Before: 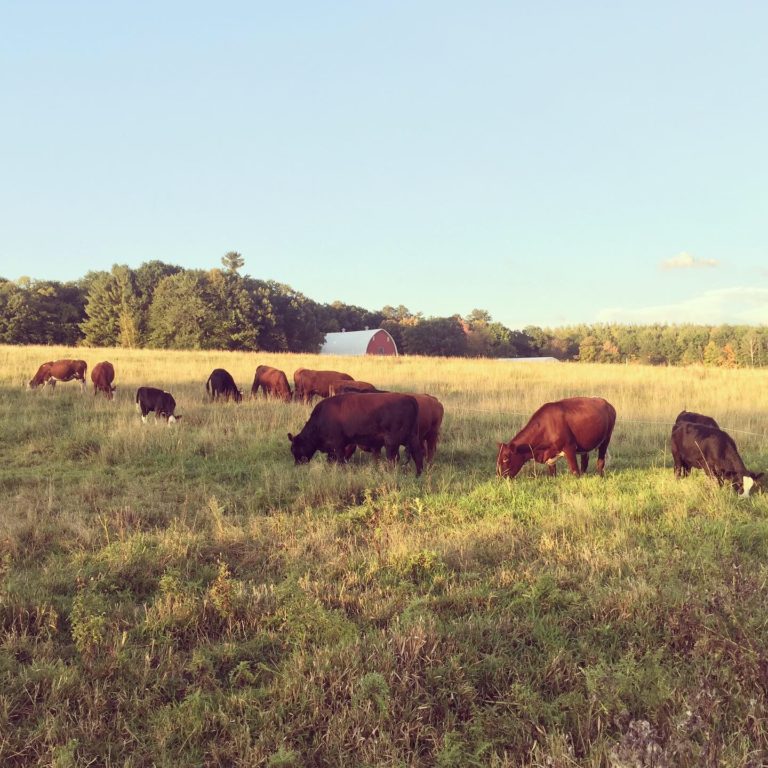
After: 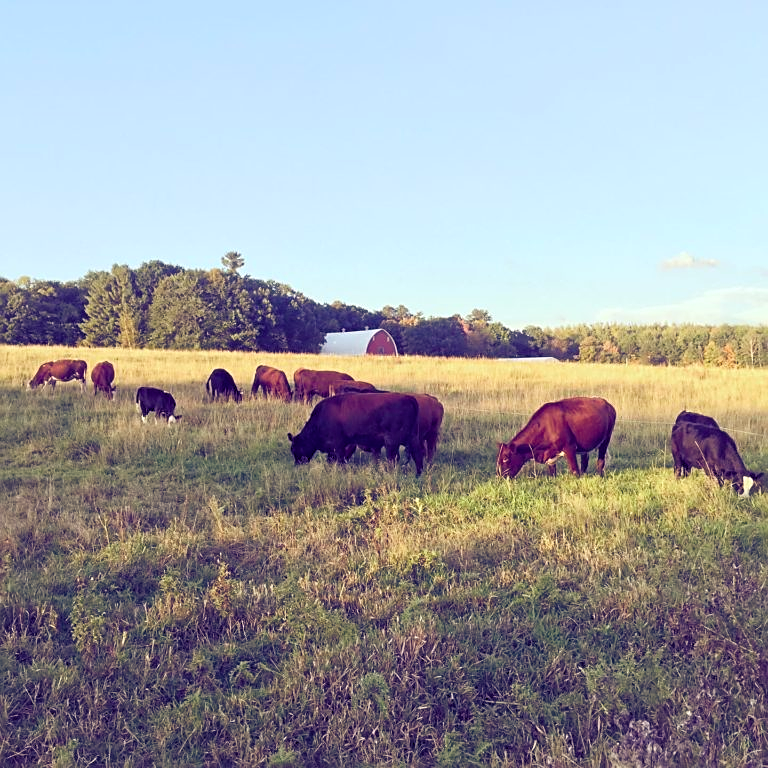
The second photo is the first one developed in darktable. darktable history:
color balance: lift [1.01, 1, 1, 1], gamma [1.097, 1, 1, 1], gain [0.85, 1, 1, 1]
sharpen: on, module defaults
color balance rgb: shadows lift › luminance -41.13%, shadows lift › chroma 14.13%, shadows lift › hue 260°, power › luminance -3.76%, power › chroma 0.56%, power › hue 40.37°, highlights gain › luminance 16.81%, highlights gain › chroma 2.94%, highlights gain › hue 260°, global offset › luminance -0.29%, global offset › chroma 0.31%, global offset › hue 260°, perceptual saturation grading › global saturation 20%, perceptual saturation grading › highlights -13.92%, perceptual saturation grading › shadows 50%
tone equalizer: on, module defaults
haze removal: compatibility mode true, adaptive false
